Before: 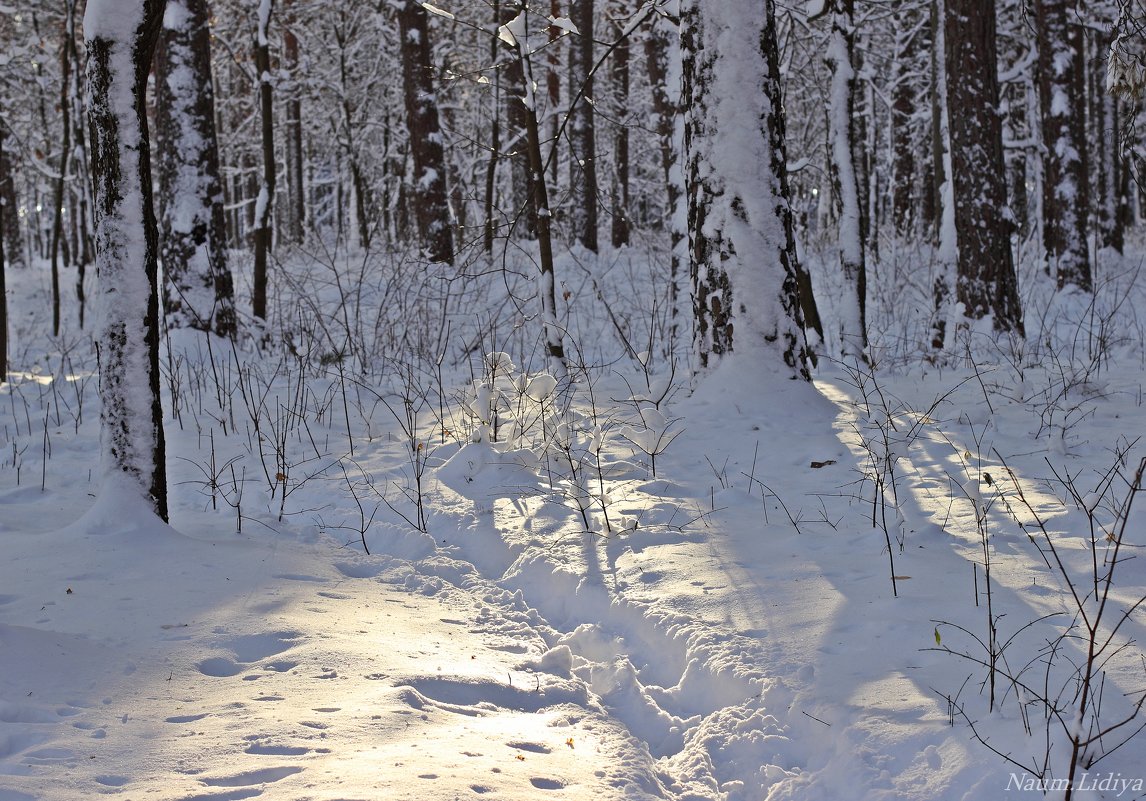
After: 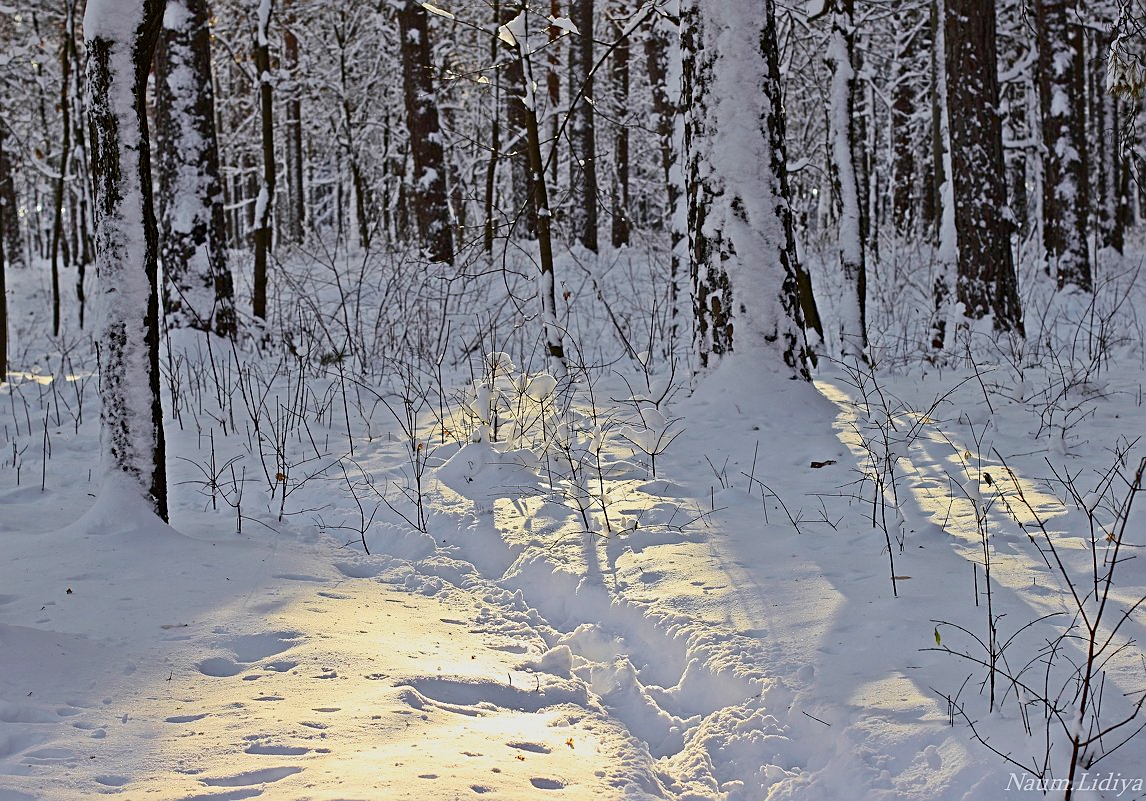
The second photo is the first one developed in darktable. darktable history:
sharpen: on, module defaults
tone curve: curves: ch0 [(0, 0) (0.091, 0.066) (0.184, 0.16) (0.491, 0.519) (0.748, 0.765) (1, 0.919)]; ch1 [(0, 0) (0.179, 0.173) (0.322, 0.32) (0.424, 0.424) (0.502, 0.5) (0.56, 0.575) (0.631, 0.675) (0.777, 0.806) (1, 1)]; ch2 [(0, 0) (0.434, 0.447) (0.497, 0.498) (0.539, 0.566) (0.676, 0.691) (1, 1)], color space Lab, independent channels, preserve colors none
